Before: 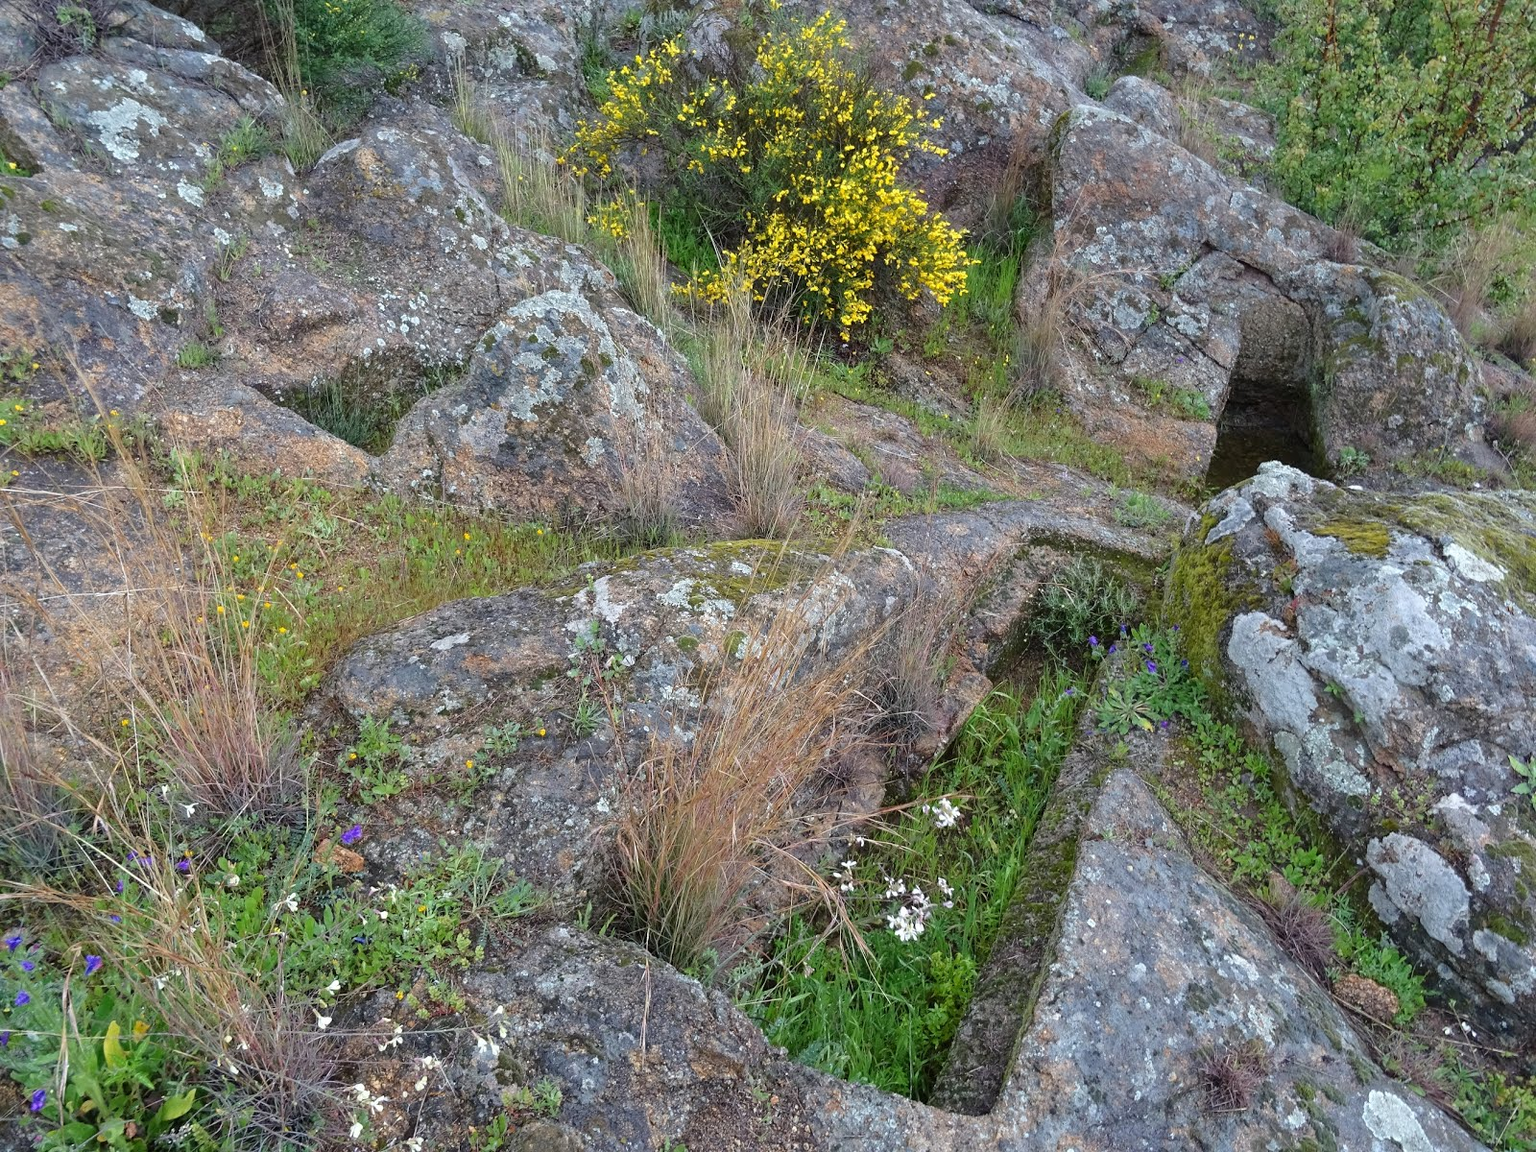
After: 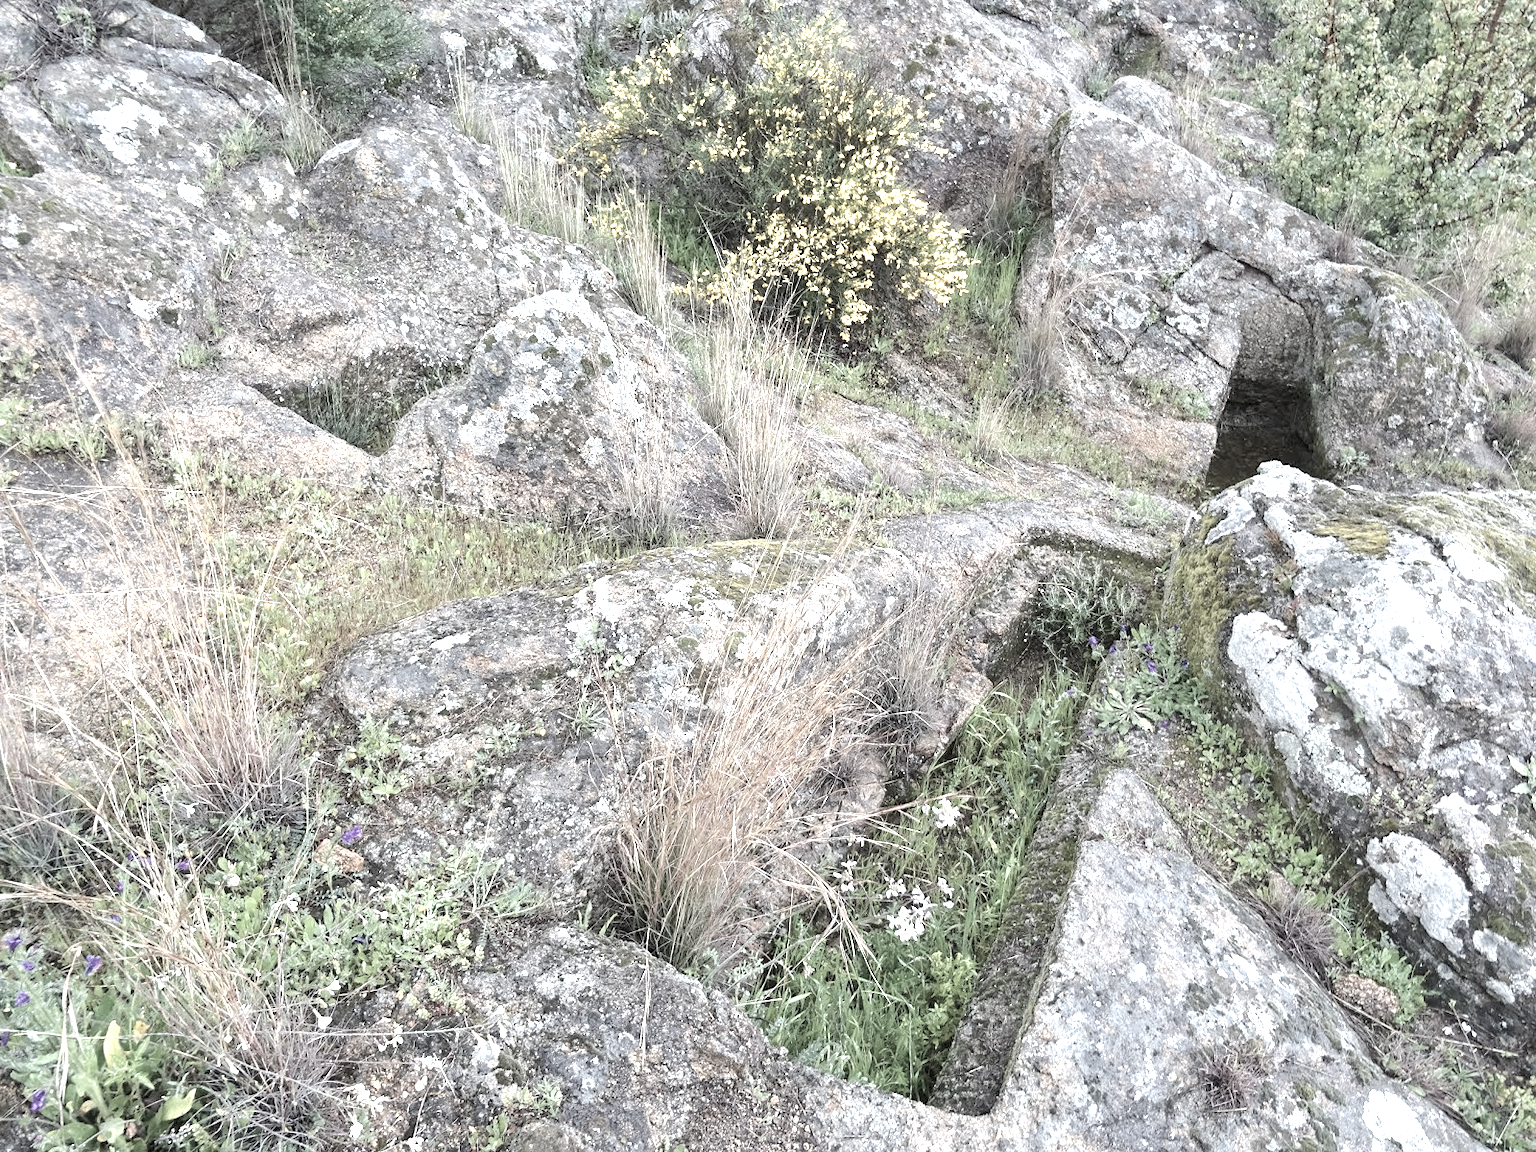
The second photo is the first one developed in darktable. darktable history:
exposure: black level correction 0.001, exposure 1.398 EV, compensate exposure bias true, compensate highlight preservation false
color correction: saturation 0.3
